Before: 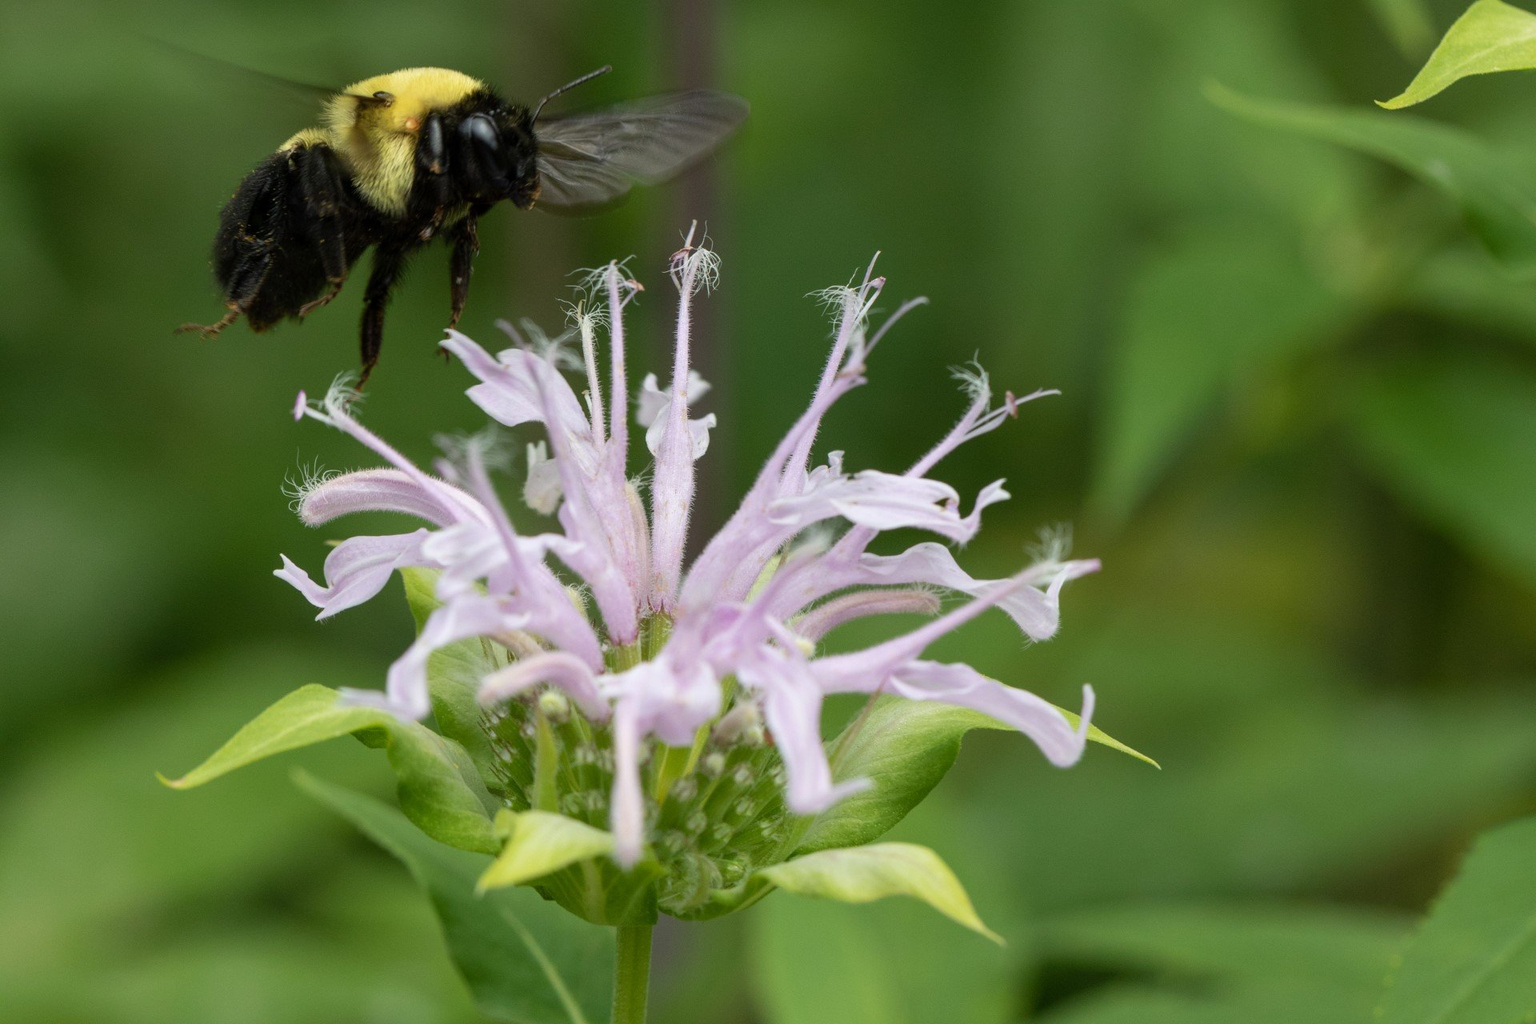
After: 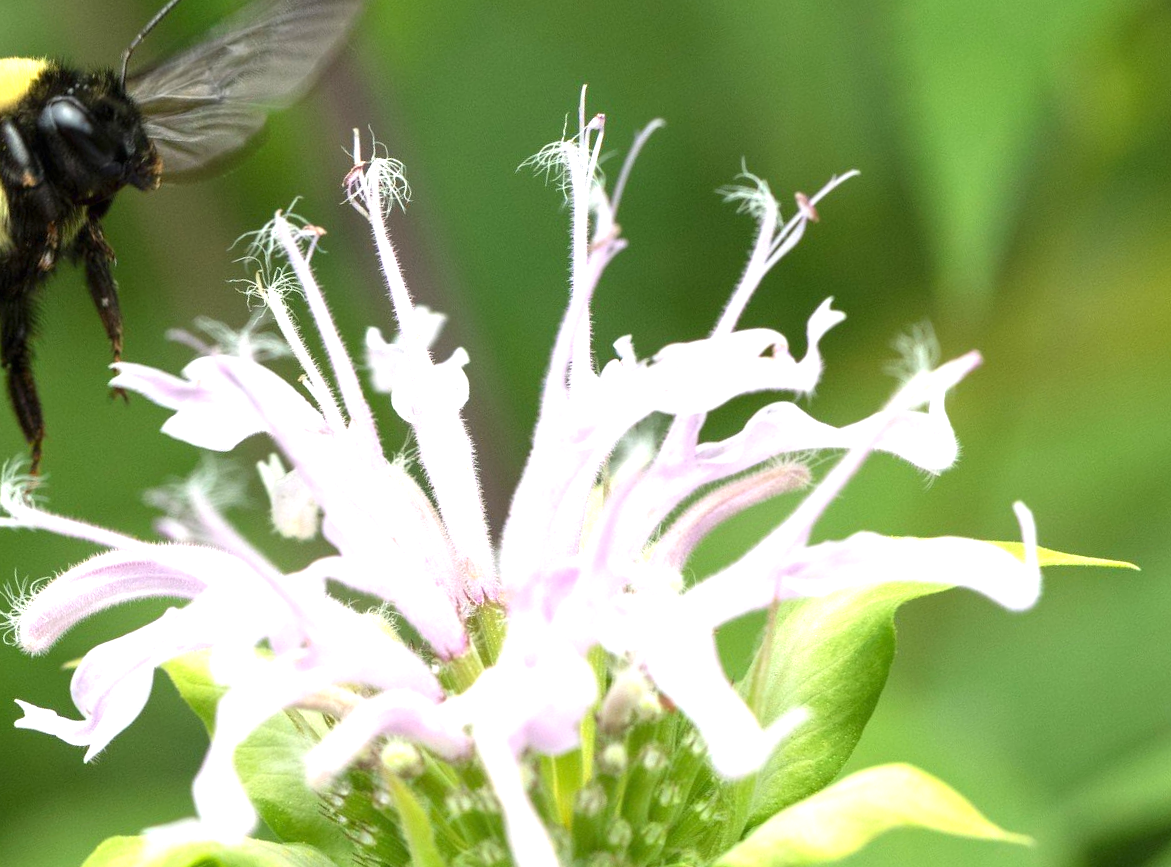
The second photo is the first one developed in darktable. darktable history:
crop and rotate: angle 20.36°, left 6.863%, right 4.1%, bottom 1.097%
exposure: black level correction 0, exposure 1.199 EV, compensate highlight preservation false
